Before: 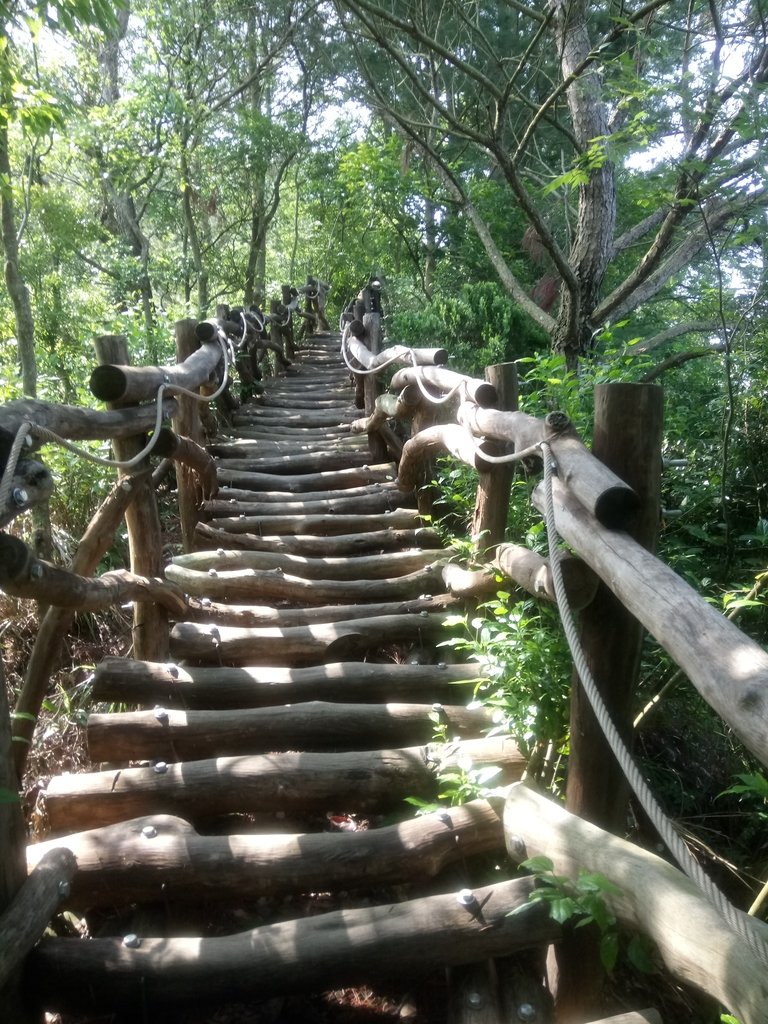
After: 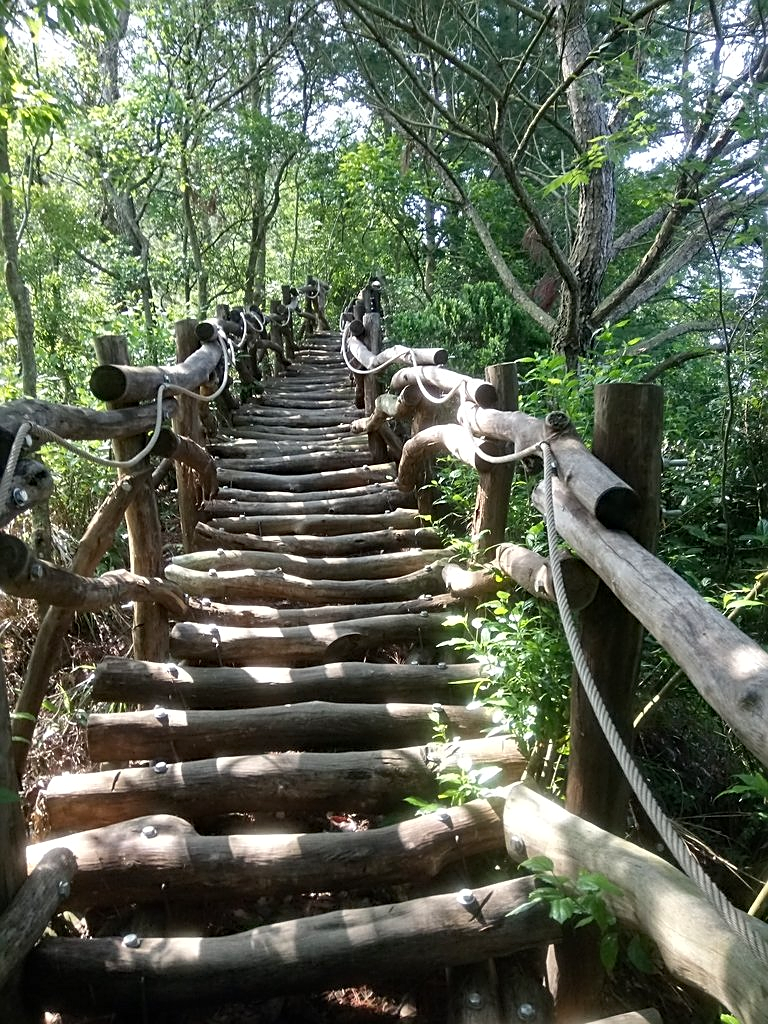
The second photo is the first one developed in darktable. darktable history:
sharpen: amount 0.738
shadows and highlights: shadows 36.37, highlights -27.24, soften with gaussian
haze removal: compatibility mode true, adaptive false
